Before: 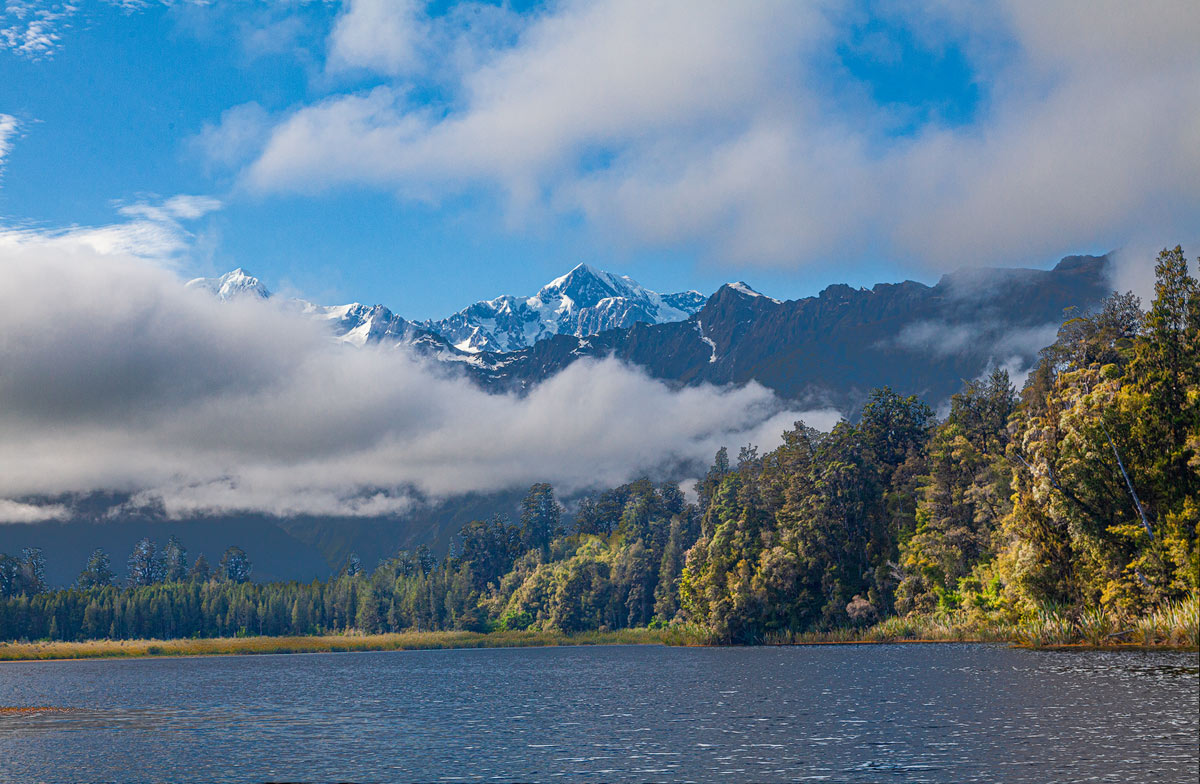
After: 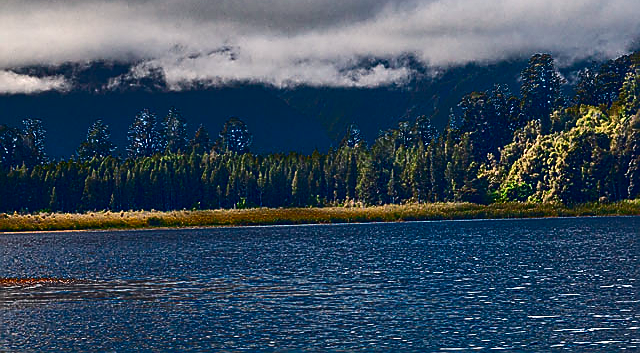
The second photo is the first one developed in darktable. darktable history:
crop and rotate: top 54.778%, right 46.61%, bottom 0.159%
color balance rgb: shadows lift › chroma 1%, shadows lift › hue 28.8°, power › hue 60°, highlights gain › chroma 1%, highlights gain › hue 60°, global offset › luminance 0.25%, perceptual saturation grading › highlights -20%, perceptual saturation grading › shadows 20%, perceptual brilliance grading › highlights 10%, perceptual brilliance grading › shadows -5%, global vibrance 19.67%
sharpen: radius 1.4, amount 1.25, threshold 0.7
contrast brightness saturation: contrast 0.24, brightness -0.24, saturation 0.14
vibrance: on, module defaults
